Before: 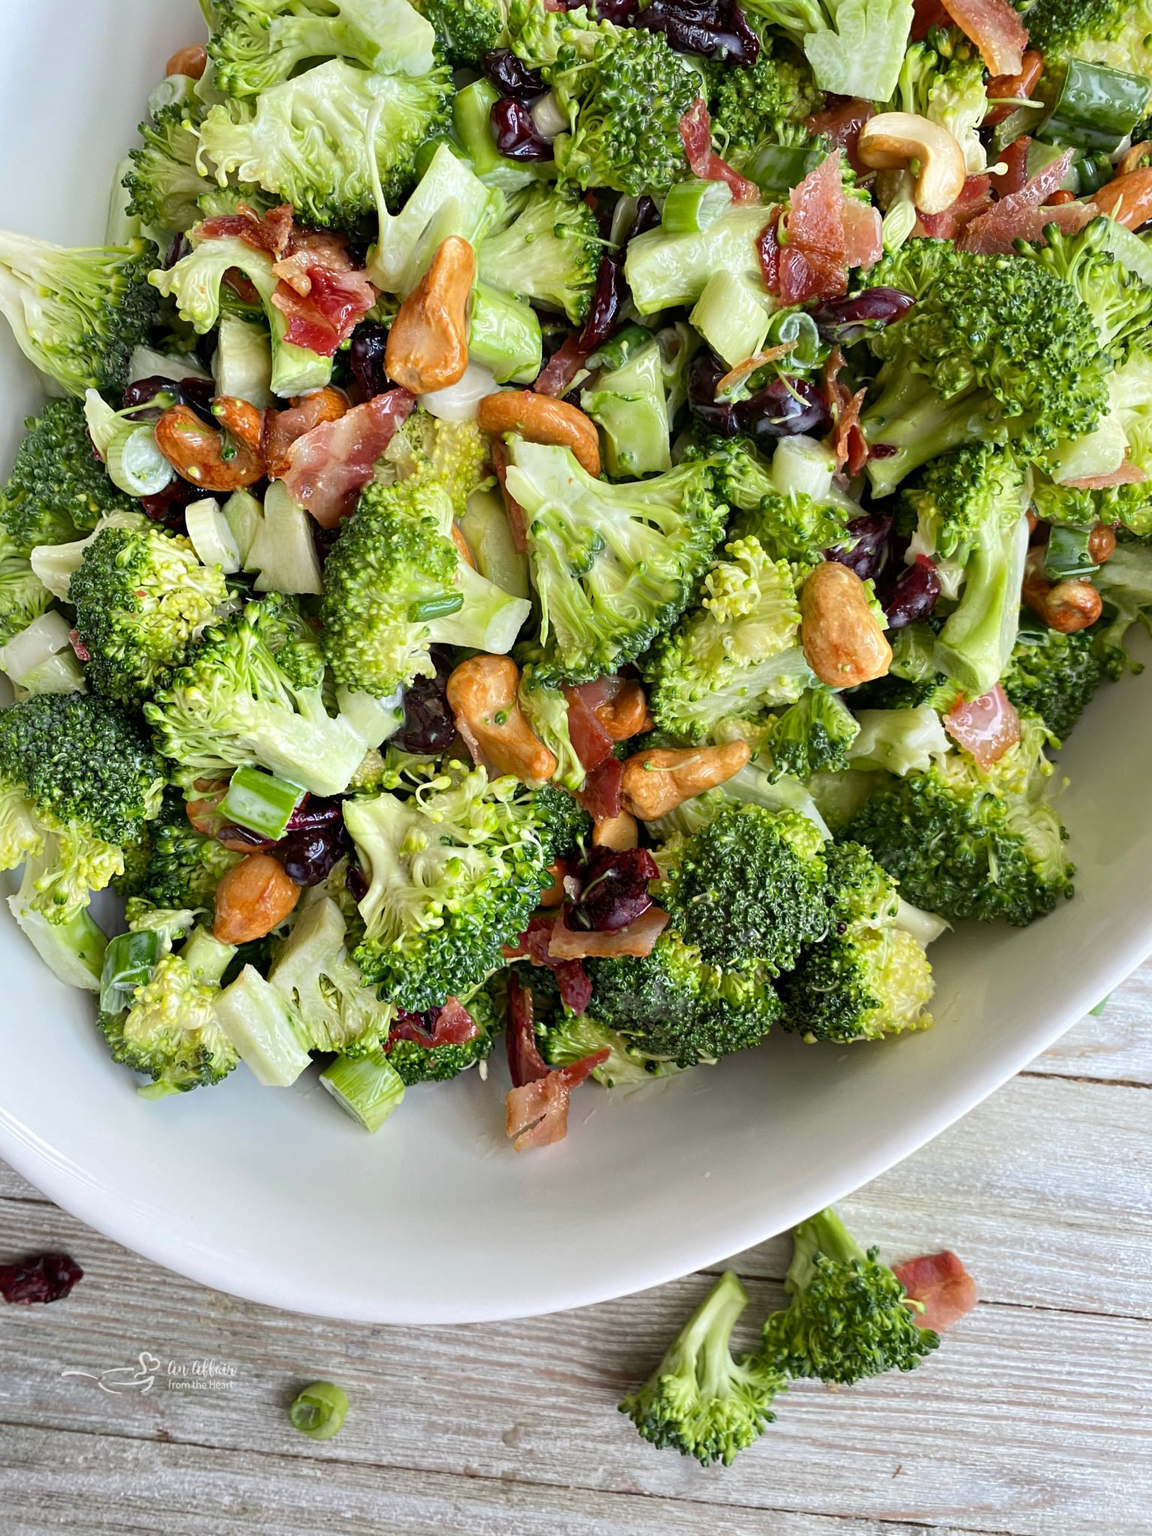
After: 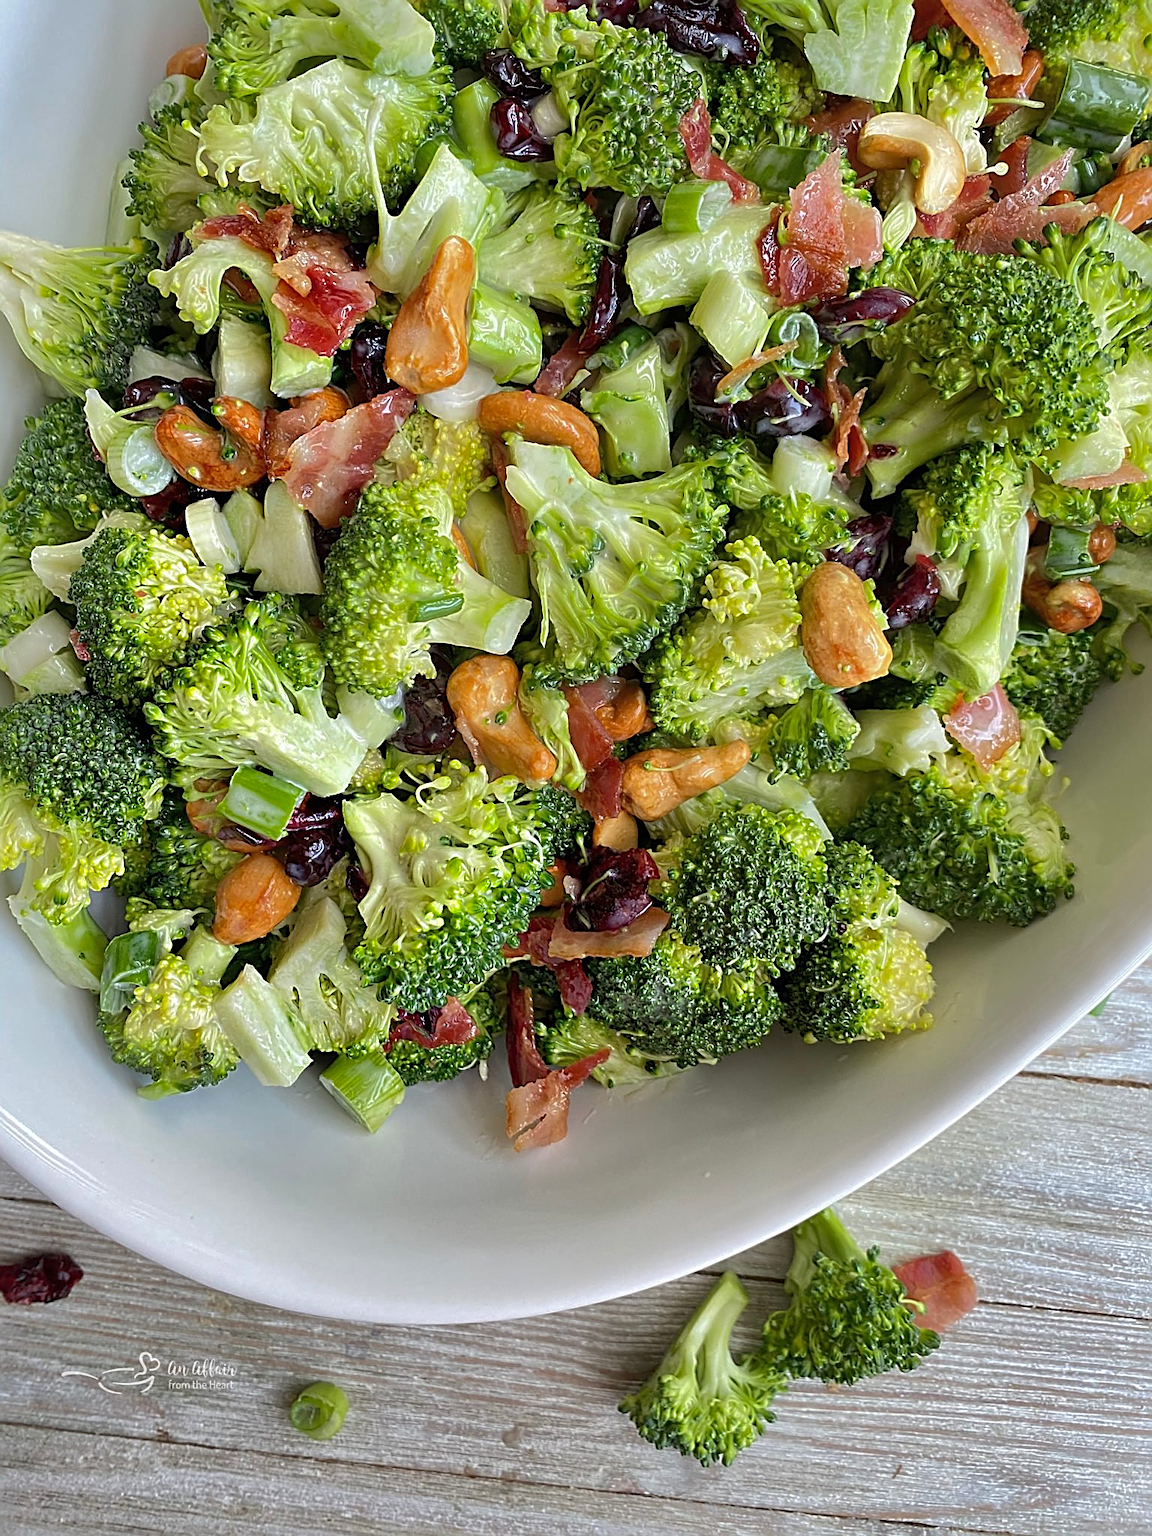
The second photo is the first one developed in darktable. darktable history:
shadows and highlights: shadows 39.31, highlights -59.96
sharpen: amount 0.748
